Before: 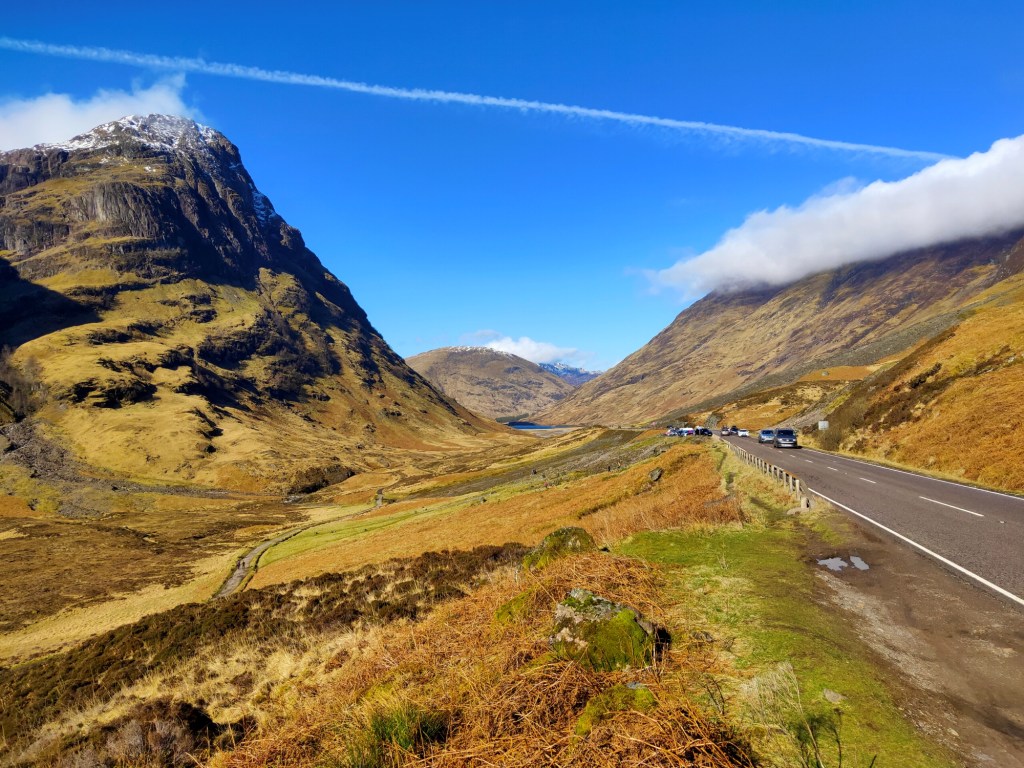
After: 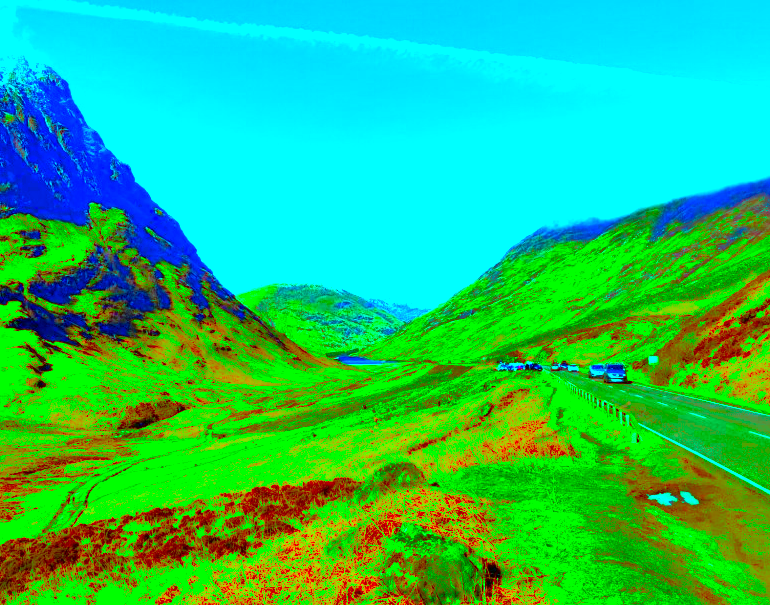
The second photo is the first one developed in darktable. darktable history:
crop: left 16.655%, top 8.533%, right 8.136%, bottom 12.684%
base curve: curves: ch0 [(0, 0) (0.666, 0.806) (1, 1)], preserve colors none
contrast brightness saturation: contrast 0.091, saturation 0.276
exposure: black level correction 0, compensate exposure bias true, compensate highlight preservation false
color correction: highlights b* -0.017, saturation 2.96
color balance rgb: highlights gain › luminance 19.994%, highlights gain › chroma 13.069%, highlights gain › hue 176.96°, linear chroma grading › global chroma 4.937%, perceptual saturation grading › global saturation 25.406%, perceptual brilliance grading › global brilliance 9.488%, perceptual brilliance grading › shadows 15.227%
shadows and highlights: soften with gaussian
